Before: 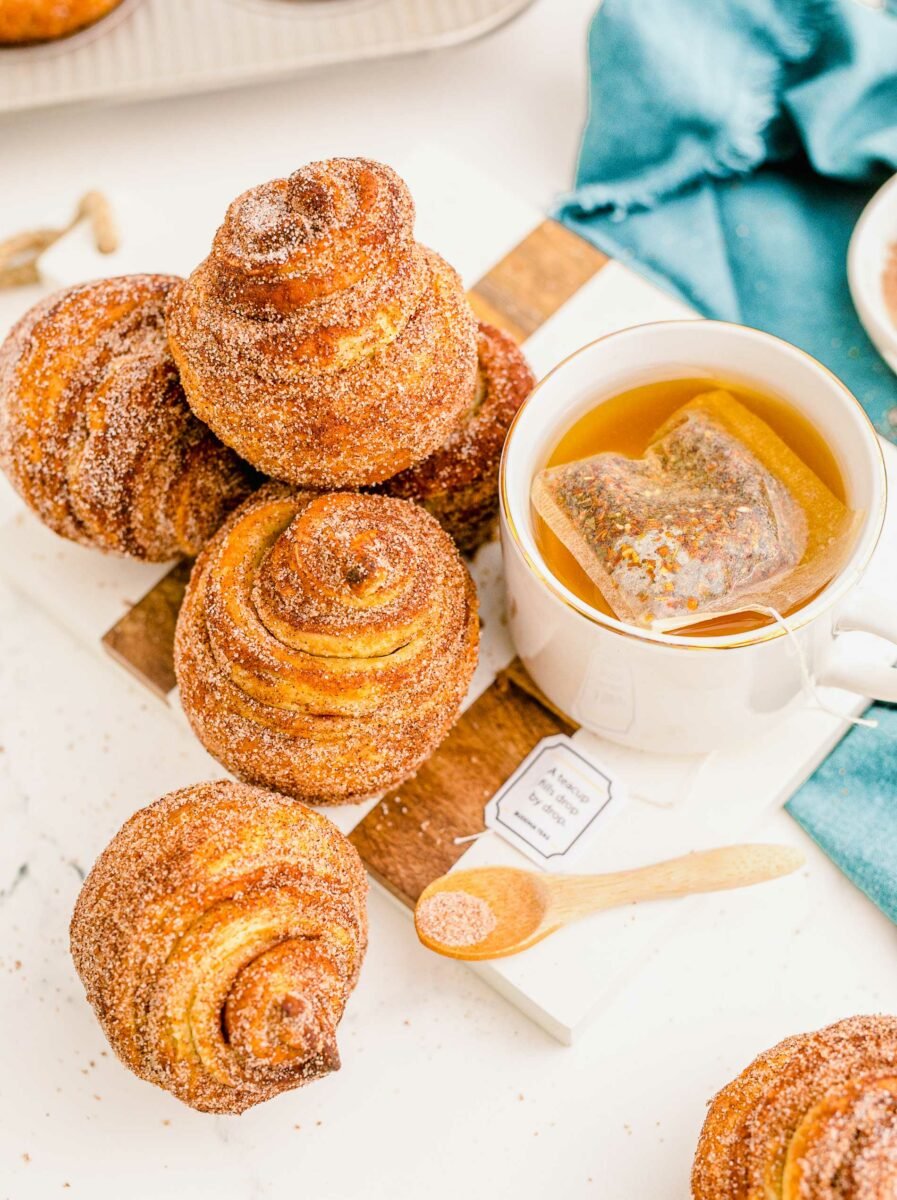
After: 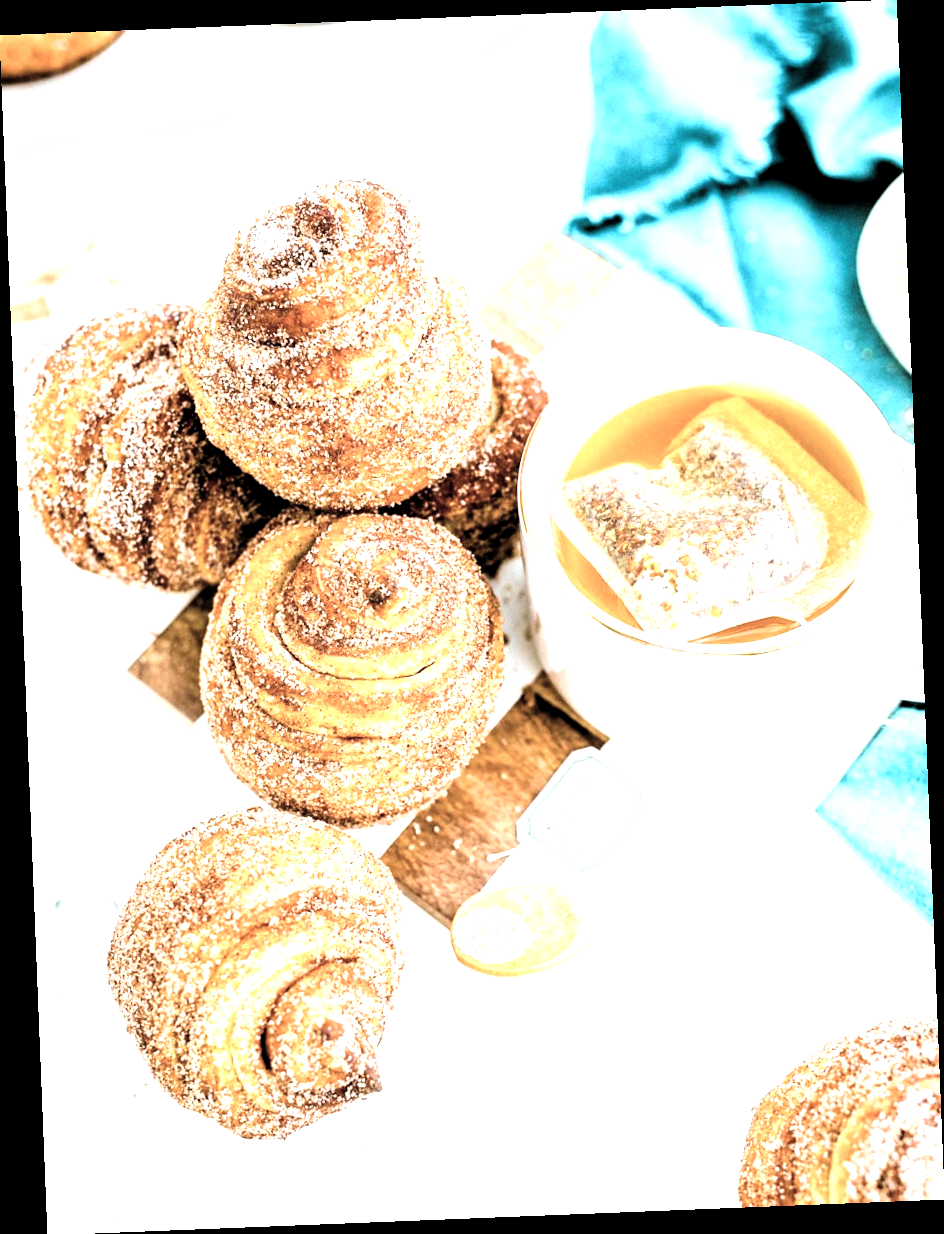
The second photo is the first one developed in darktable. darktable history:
white balance: emerald 1
color correction: highlights a* -12.64, highlights b* -18.1, saturation 0.7
rotate and perspective: rotation -2.29°, automatic cropping off
filmic rgb: black relative exposure -5 EV, white relative exposure 3.5 EV, hardness 3.19, contrast 1.2, highlights saturation mix -50%
levels: levels [0.012, 0.367, 0.697]
